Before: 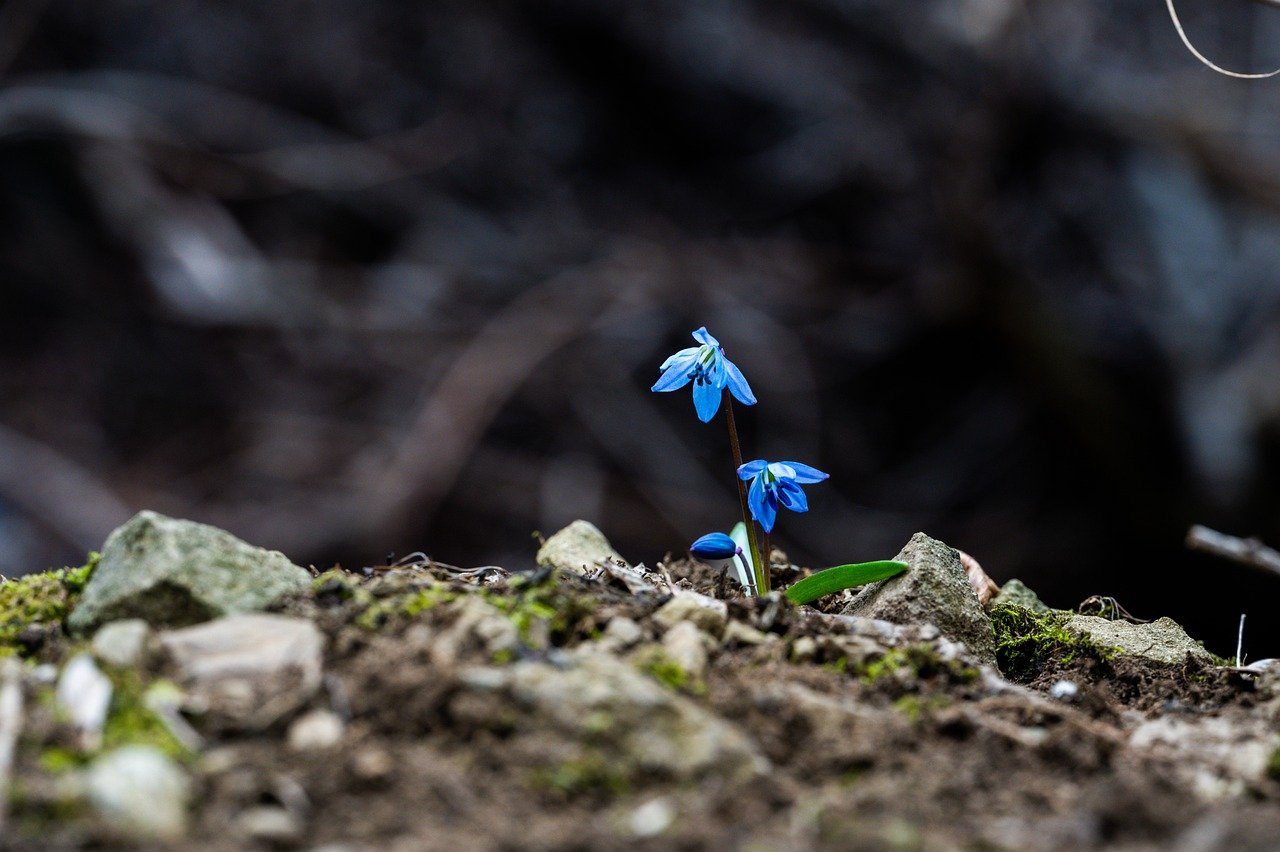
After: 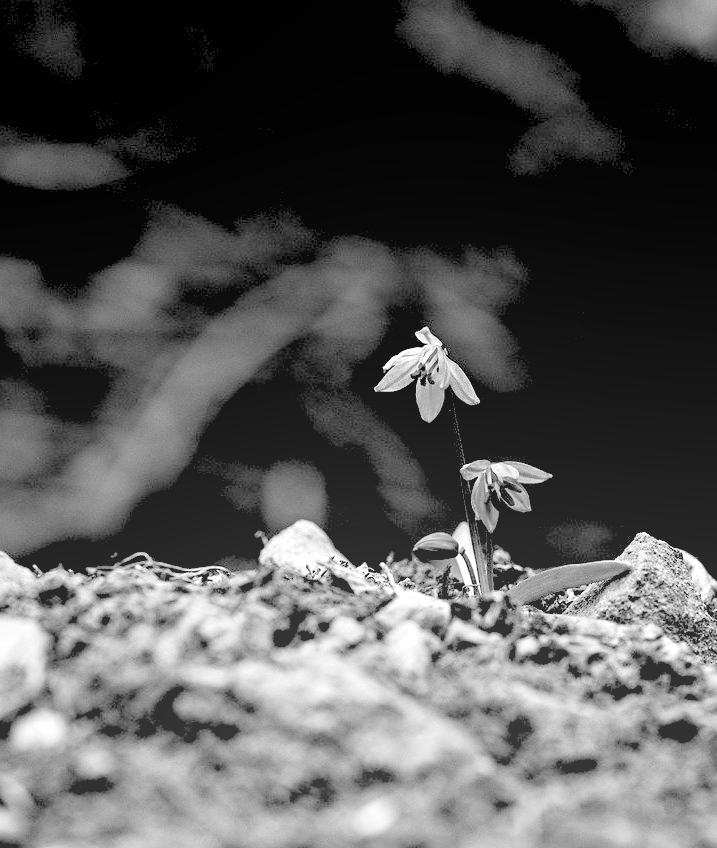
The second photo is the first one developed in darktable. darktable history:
sharpen: amount 0.2
bloom: size 40%
exposure: black level correction 0.016, exposure -0.009 EV, compensate highlight preservation false
crop: left 21.674%, right 22.086%
levels: levels [0.008, 0.318, 0.836]
color contrast: green-magenta contrast 1.2, blue-yellow contrast 1.2
monochrome: a 32, b 64, size 2.3
color correction: saturation 1.34
